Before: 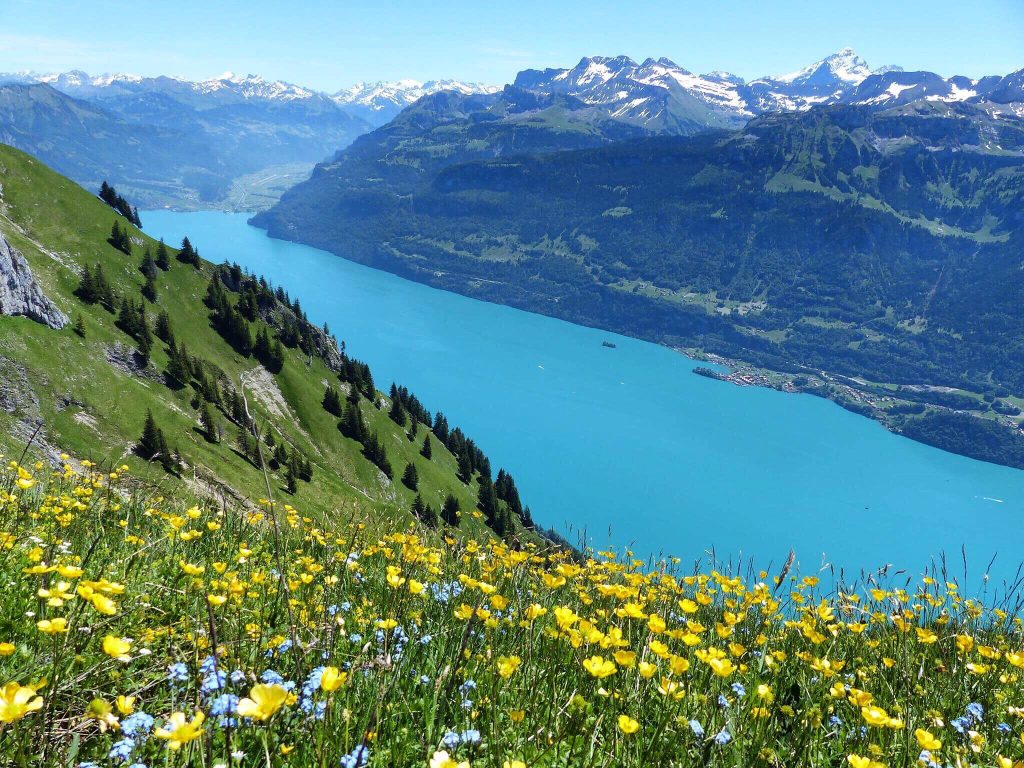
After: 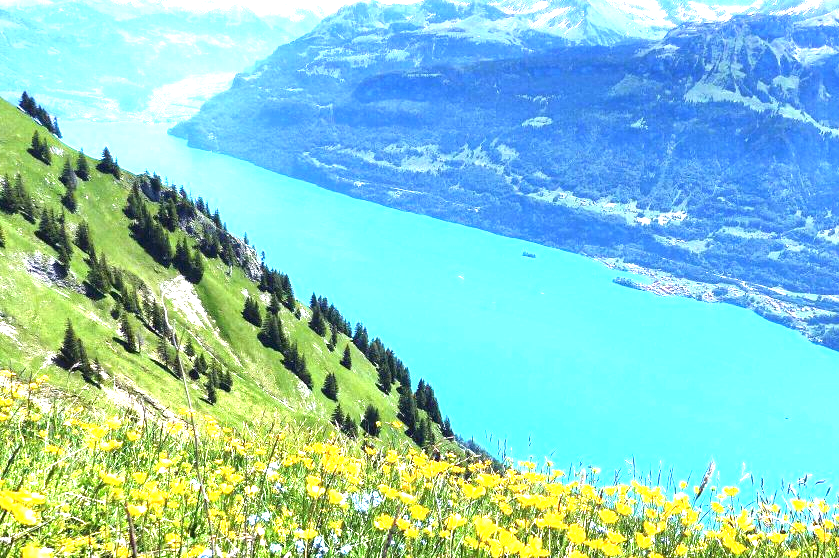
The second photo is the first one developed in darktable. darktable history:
crop: left 7.856%, top 11.836%, right 10.12%, bottom 15.387%
exposure: black level correction 0, exposure 2 EV, compensate highlight preservation false
